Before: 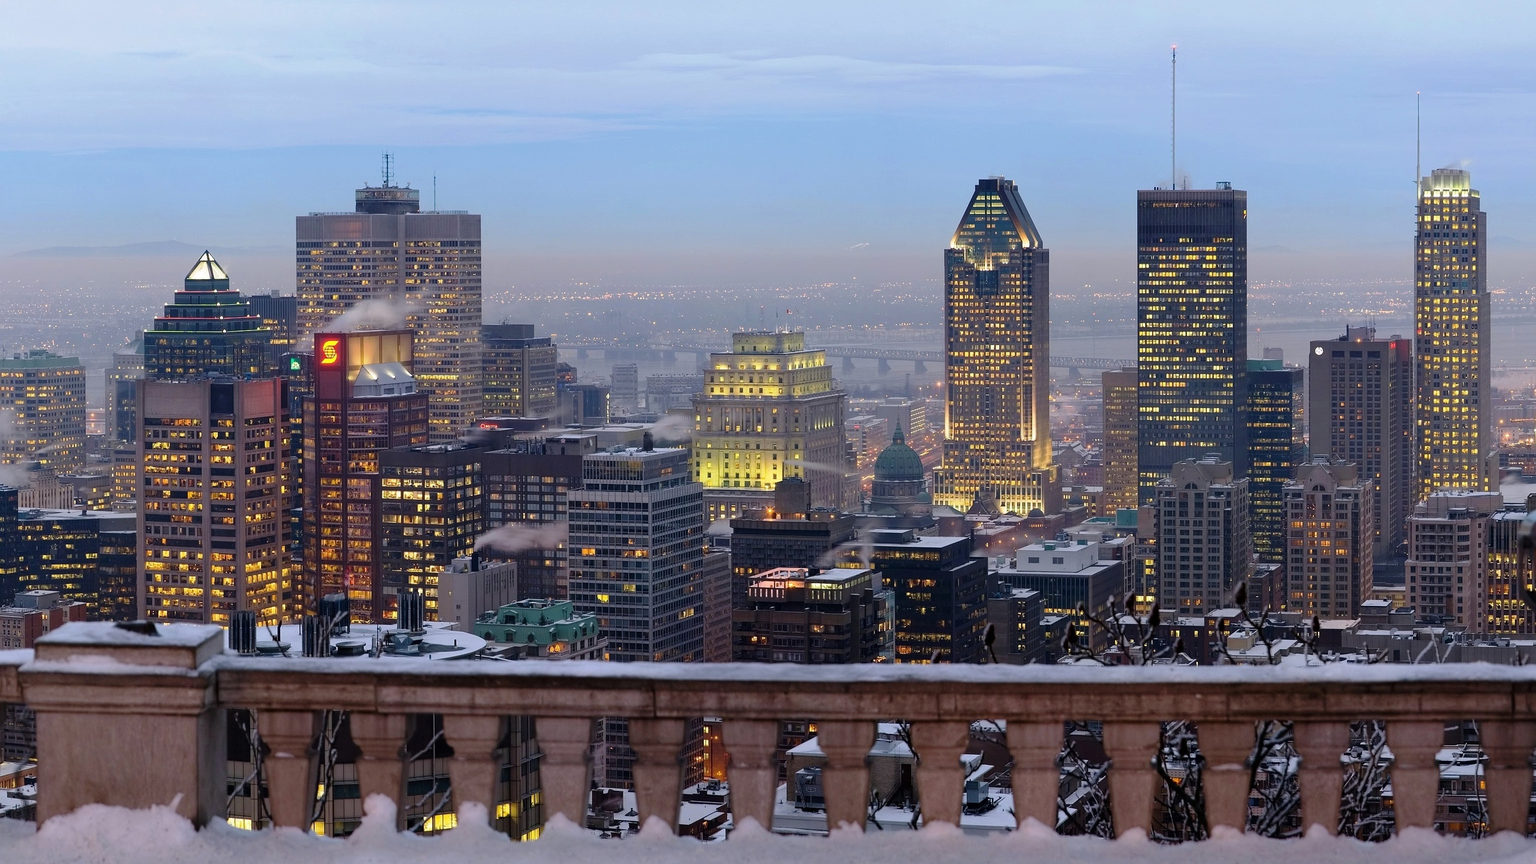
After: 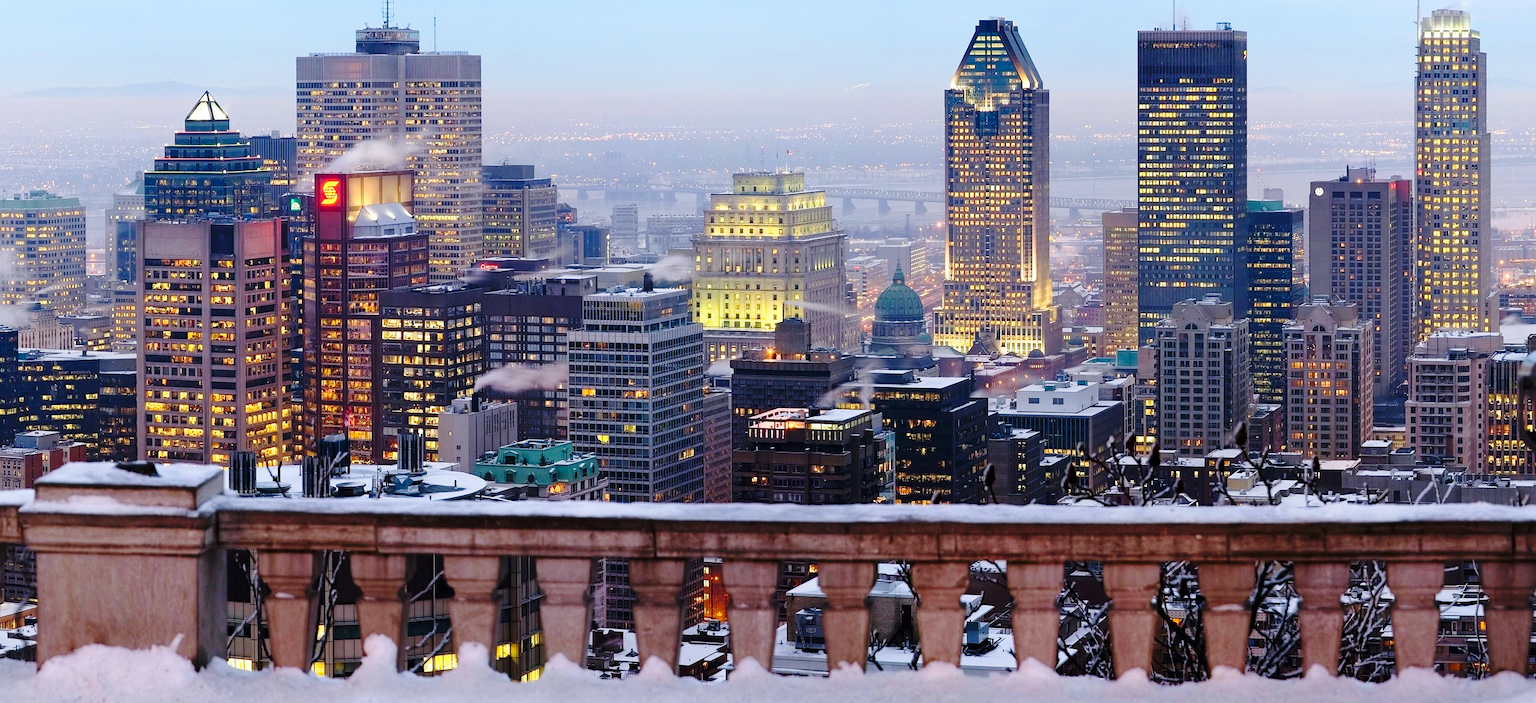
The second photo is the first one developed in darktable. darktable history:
white balance: red 0.988, blue 1.017
base curve: curves: ch0 [(0, 0) (0.028, 0.03) (0.121, 0.232) (0.46, 0.748) (0.859, 0.968) (1, 1)], preserve colors none
crop and rotate: top 18.507%
color contrast: green-magenta contrast 1.1, blue-yellow contrast 1.1, unbound 0
